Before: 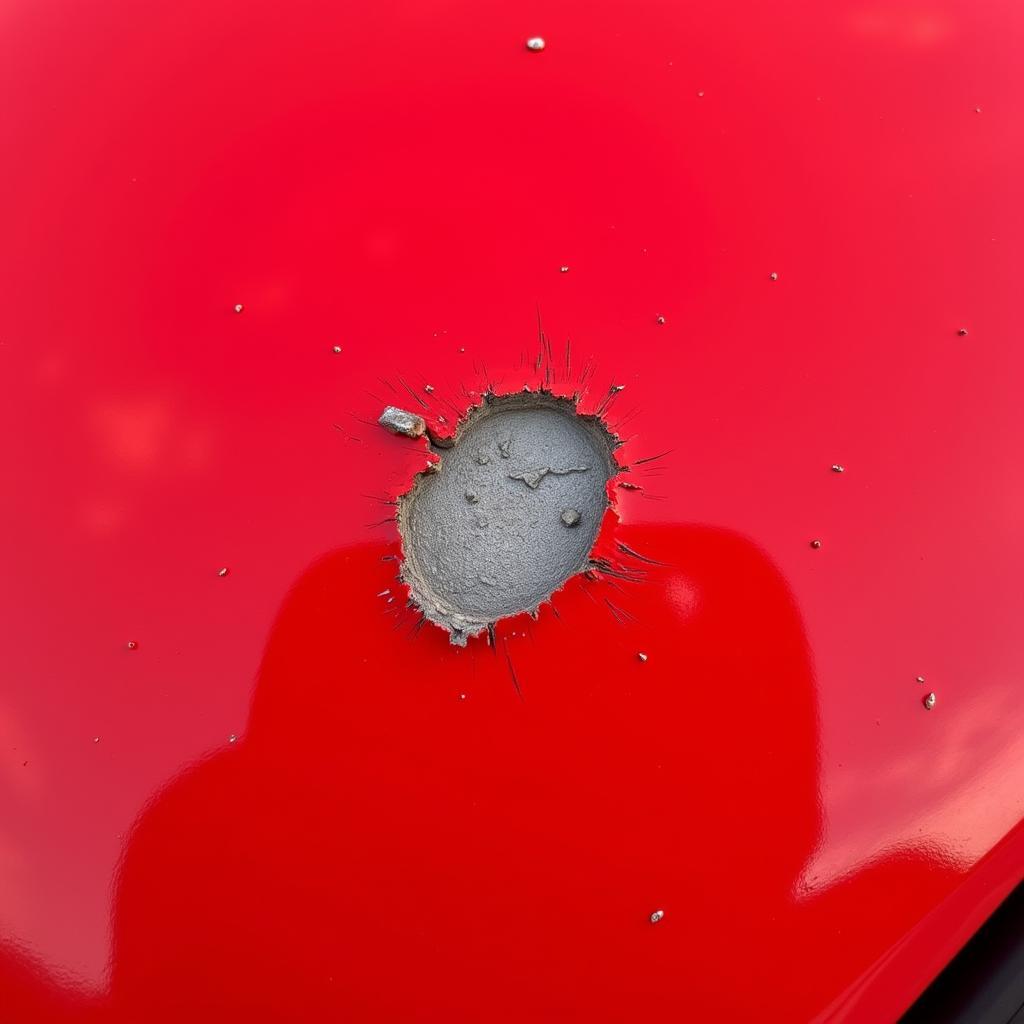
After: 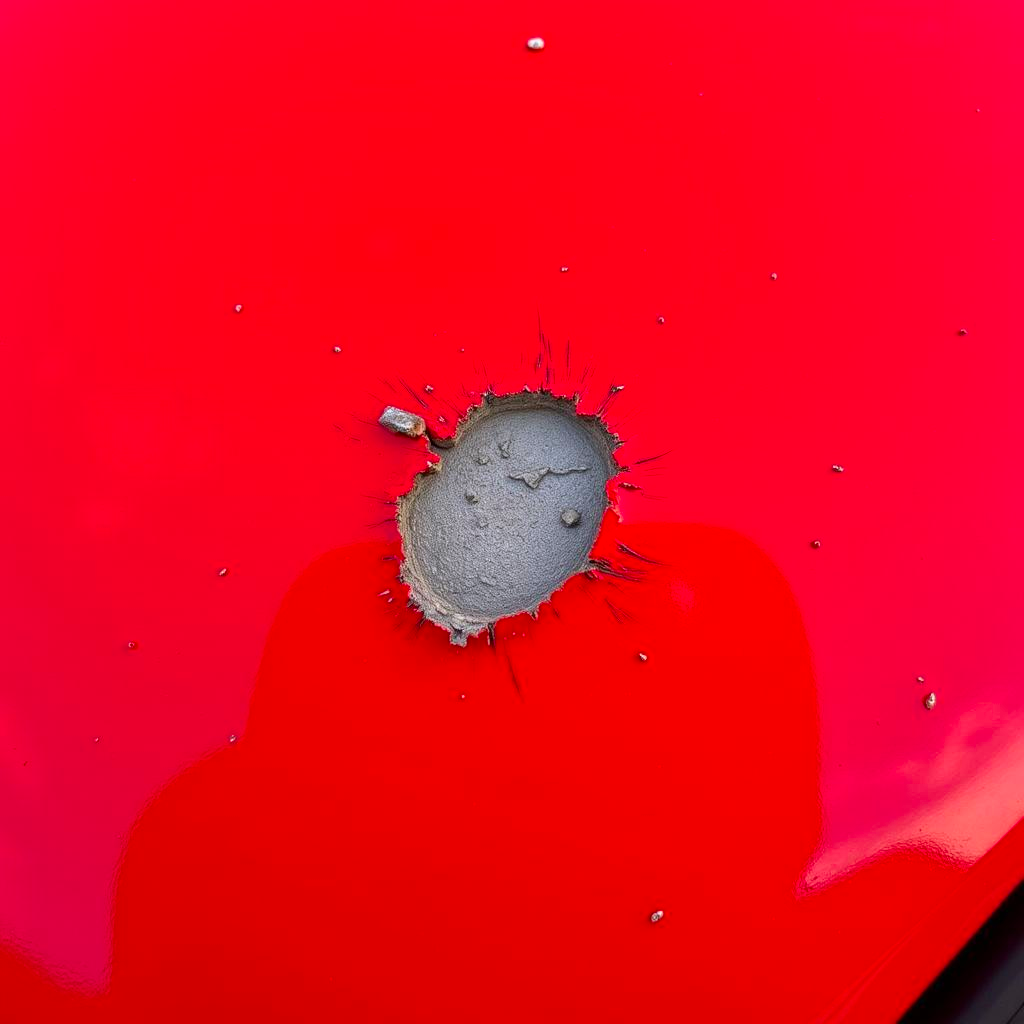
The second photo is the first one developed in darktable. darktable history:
color zones: curves: ch0 [(0, 0.613) (0.01, 0.613) (0.245, 0.448) (0.498, 0.529) (0.642, 0.665) (0.879, 0.777) (0.99, 0.613)]; ch1 [(0, 0) (0.143, 0) (0.286, 0) (0.429, 0) (0.571, 0) (0.714, 0) (0.857, 0)], mix -131.09%
white balance: red 1.009, blue 1.027
